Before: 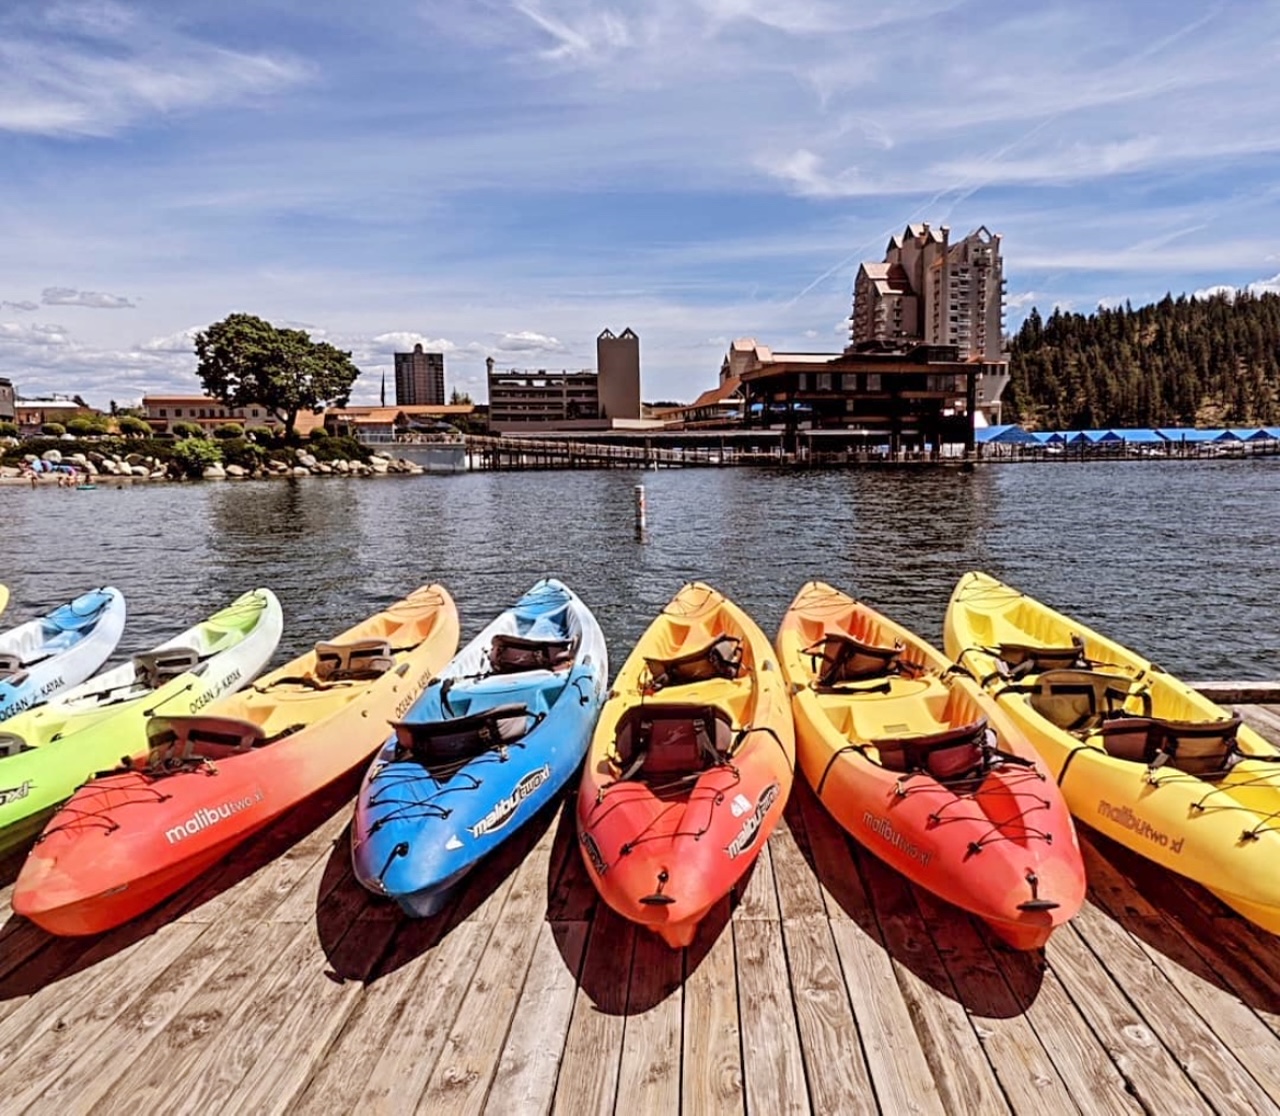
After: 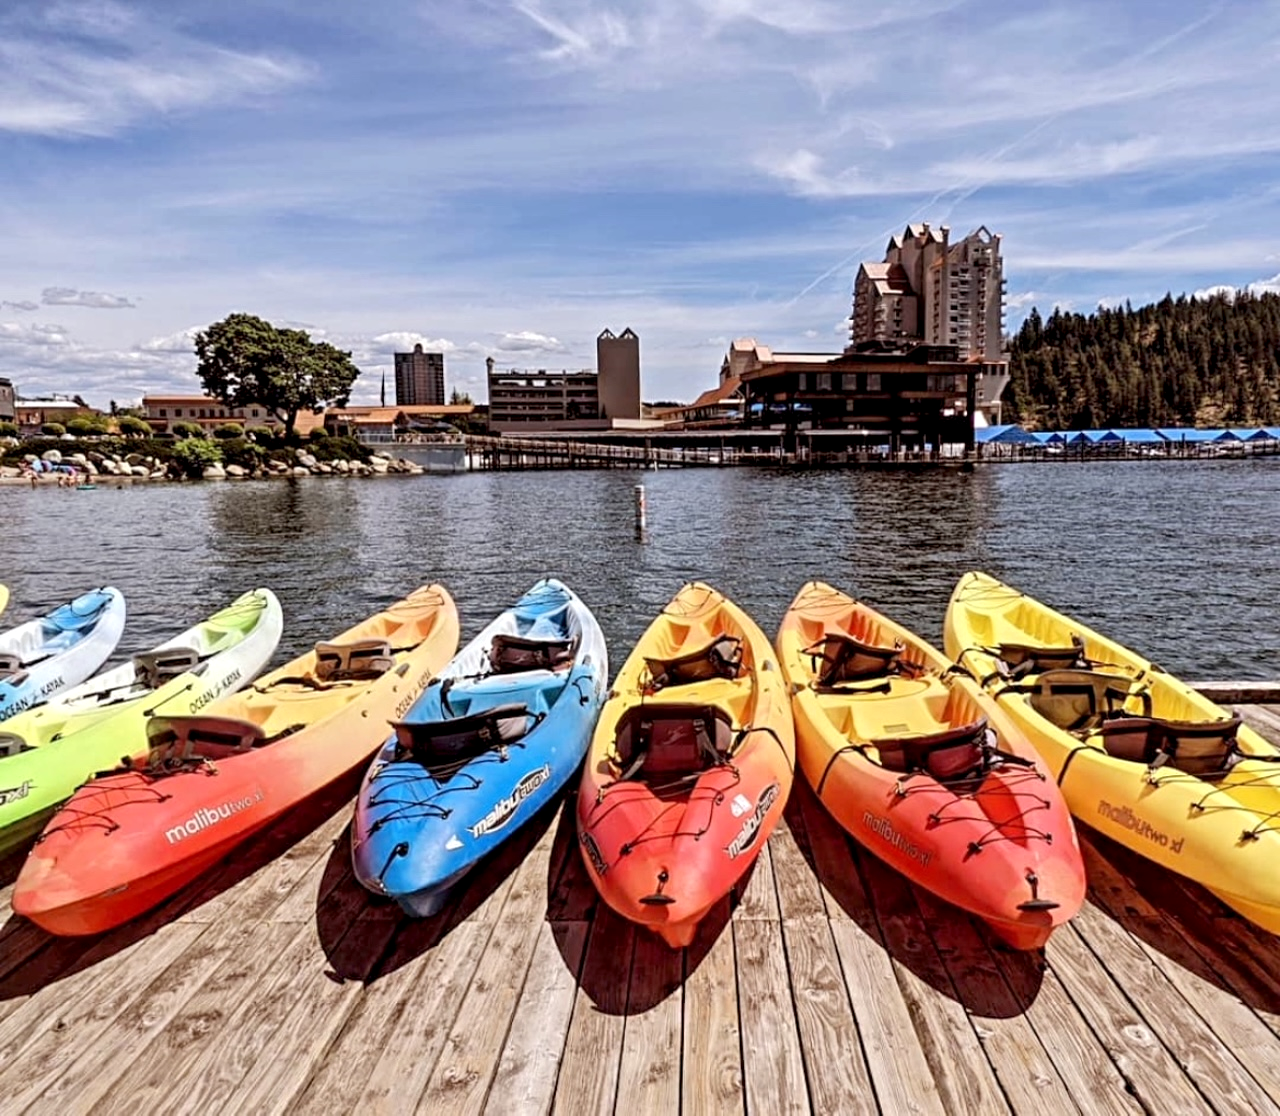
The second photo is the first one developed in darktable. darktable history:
local contrast: highlights 107%, shadows 103%, detail 119%, midtone range 0.2
exposure: black level correction 0.001, exposure 0.017 EV, compensate exposure bias true, compensate highlight preservation false
